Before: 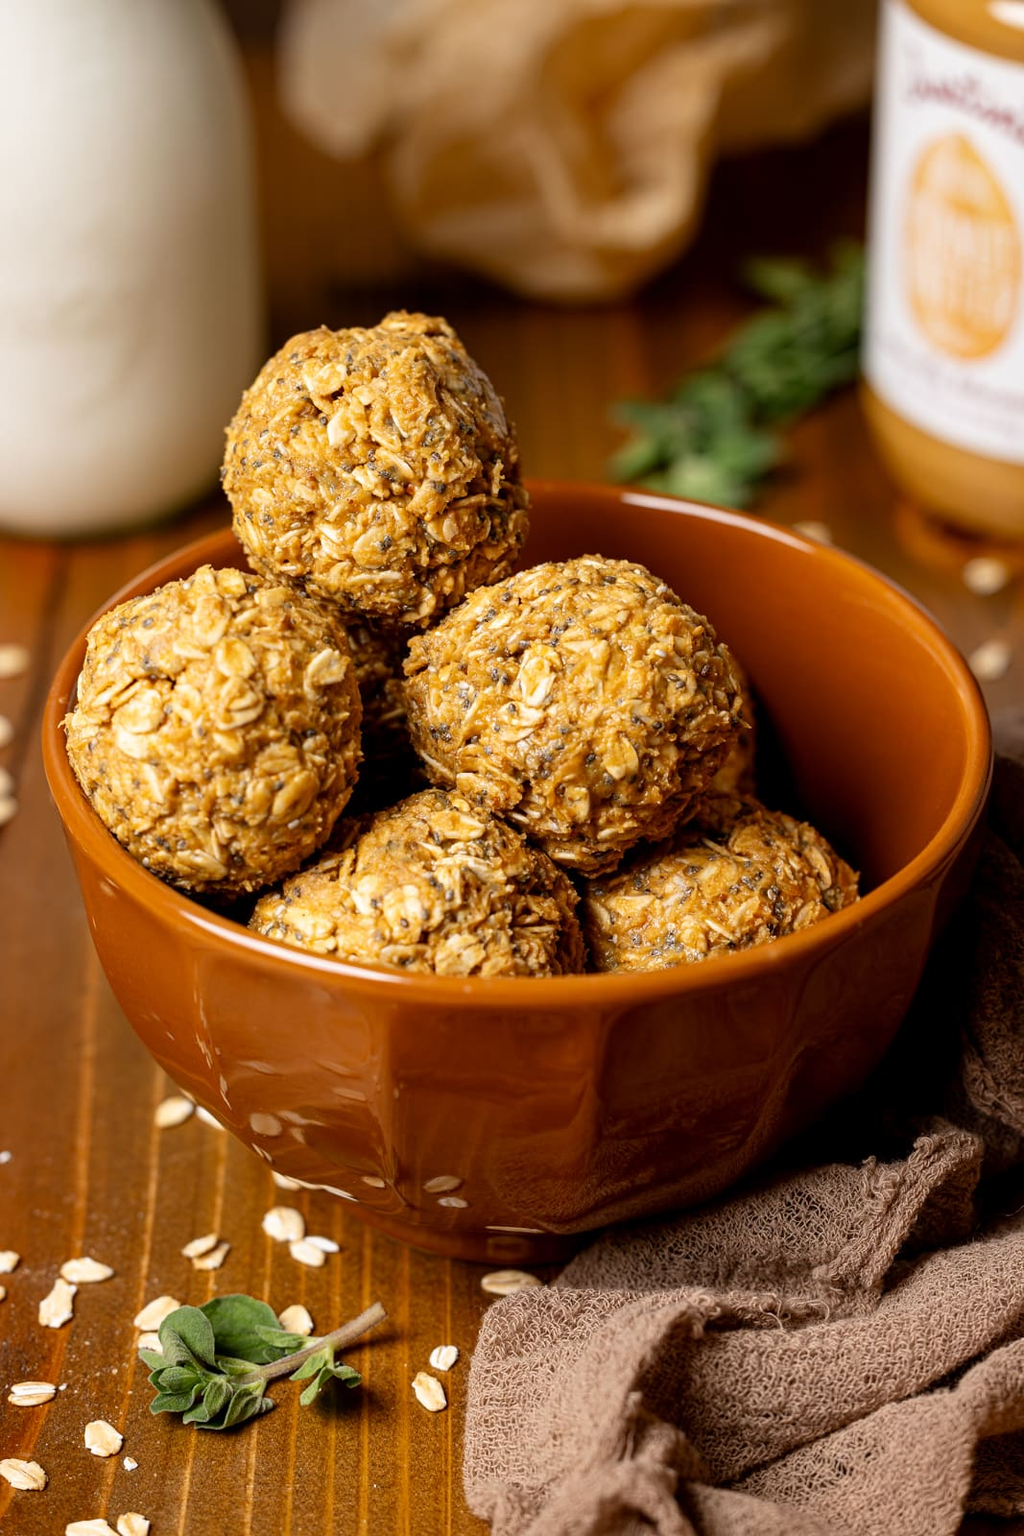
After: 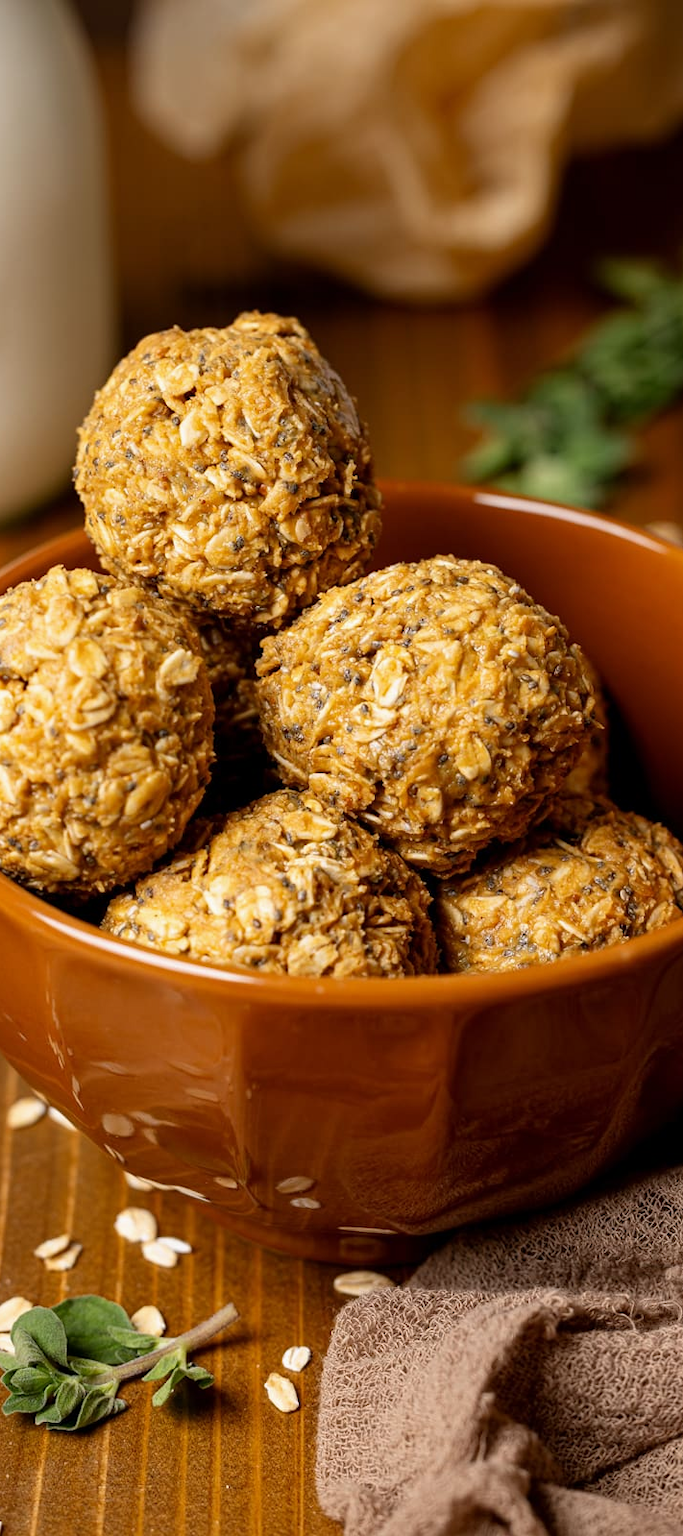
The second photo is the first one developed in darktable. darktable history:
crop and rotate: left 14.508%, right 18.712%
exposure: exposure -0.053 EV, compensate exposure bias true, compensate highlight preservation false
